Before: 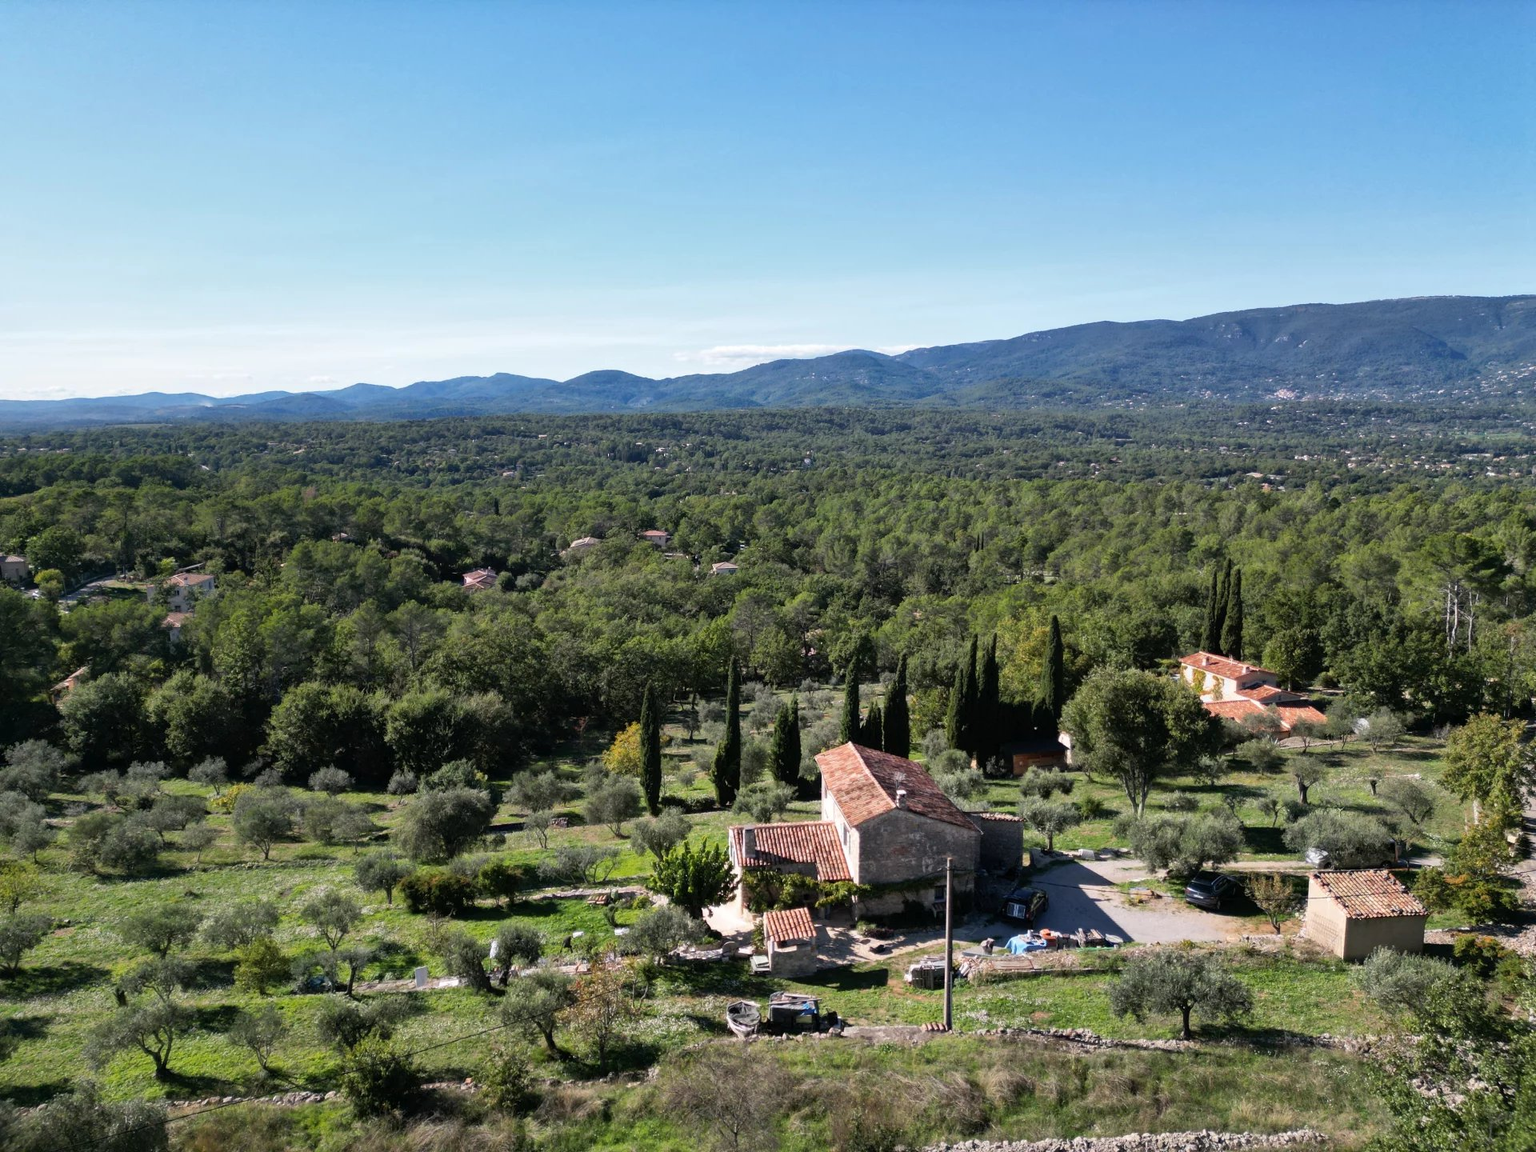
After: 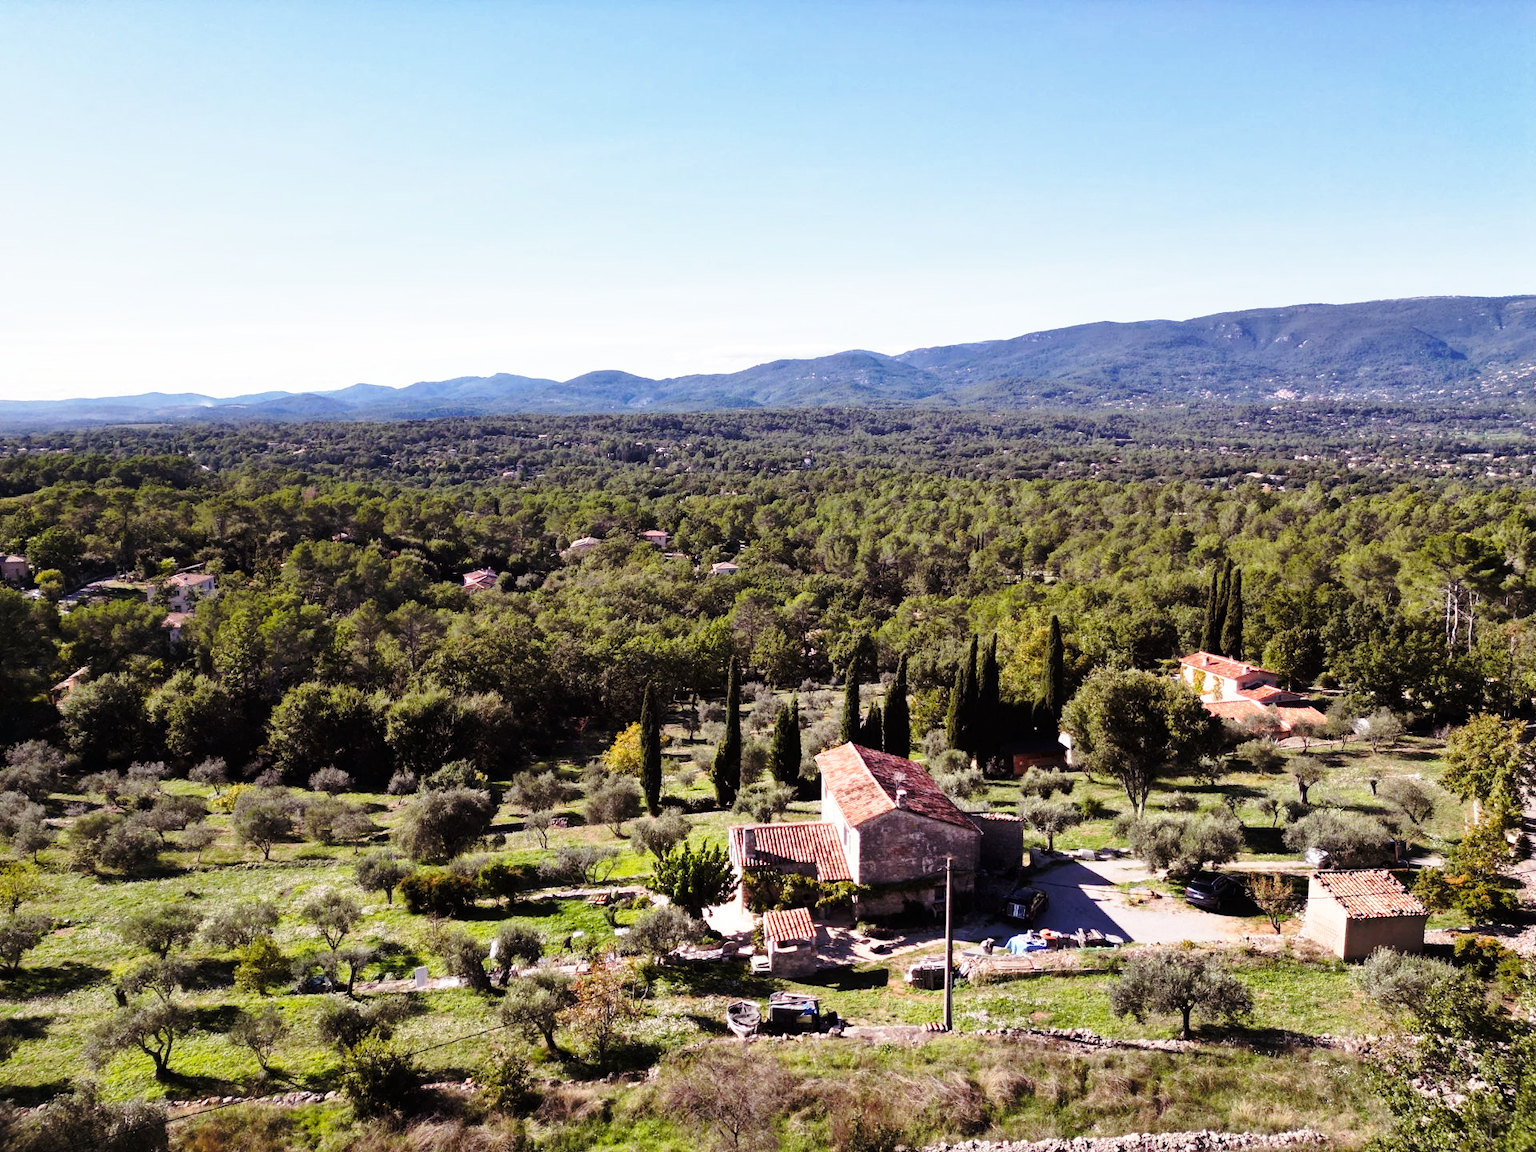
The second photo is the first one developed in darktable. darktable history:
base curve: curves: ch0 [(0, 0) (0.036, 0.037) (0.121, 0.228) (0.46, 0.76) (0.859, 0.983) (1, 1)], preserve colors none
color balance rgb: shadows lift › chroma 1.05%, shadows lift › hue 28.43°, power › luminance -7.773%, power › chroma 1.344%, power › hue 330.55°, highlights gain › chroma 1.051%, highlights gain › hue 60.2°, perceptual saturation grading › global saturation -0.192%
